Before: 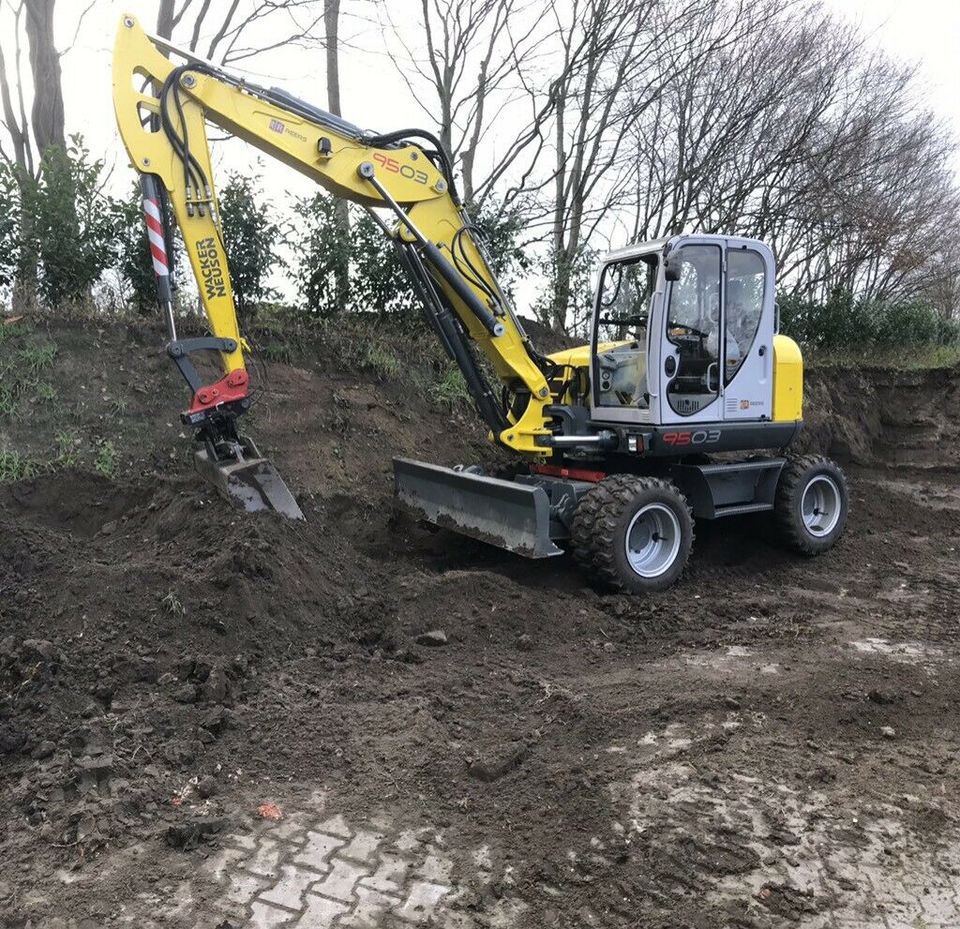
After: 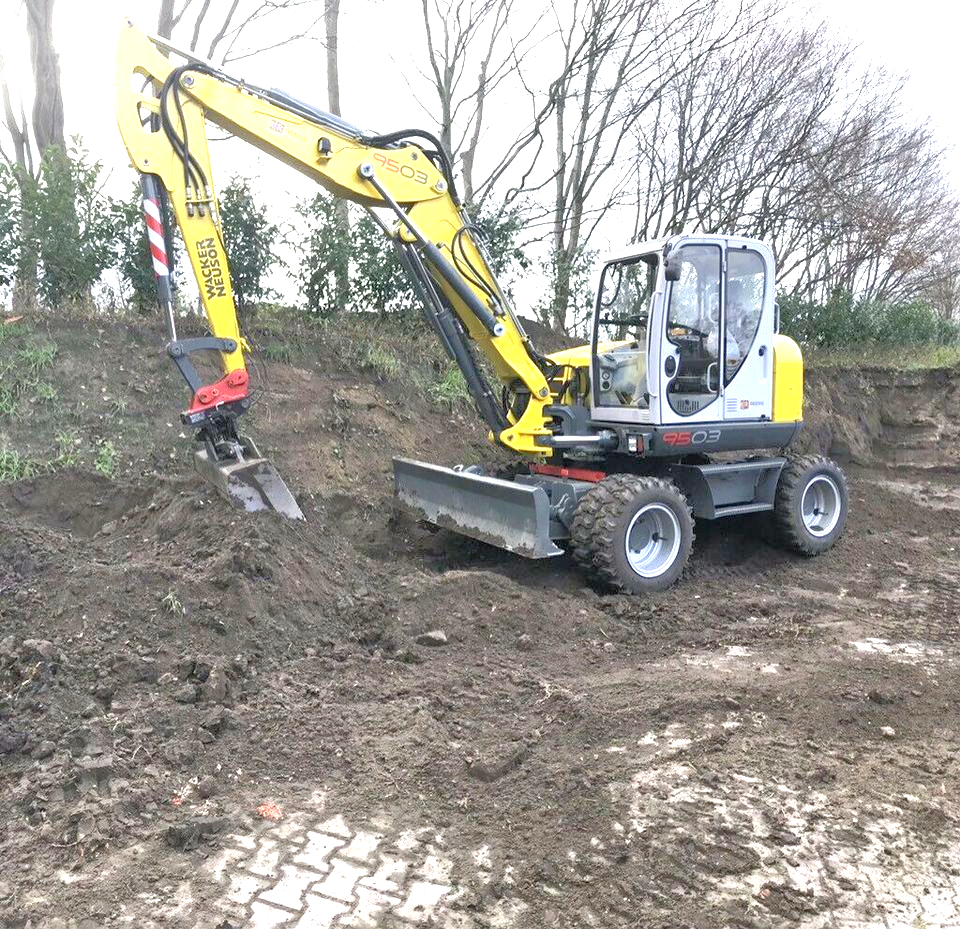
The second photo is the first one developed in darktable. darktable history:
tone equalizer: -7 EV 0.148 EV, -6 EV 0.623 EV, -5 EV 1.13 EV, -4 EV 1.35 EV, -3 EV 1.14 EV, -2 EV 0.6 EV, -1 EV 0.148 EV
exposure: black level correction 0, exposure 1.096 EV, compensate highlight preservation false
